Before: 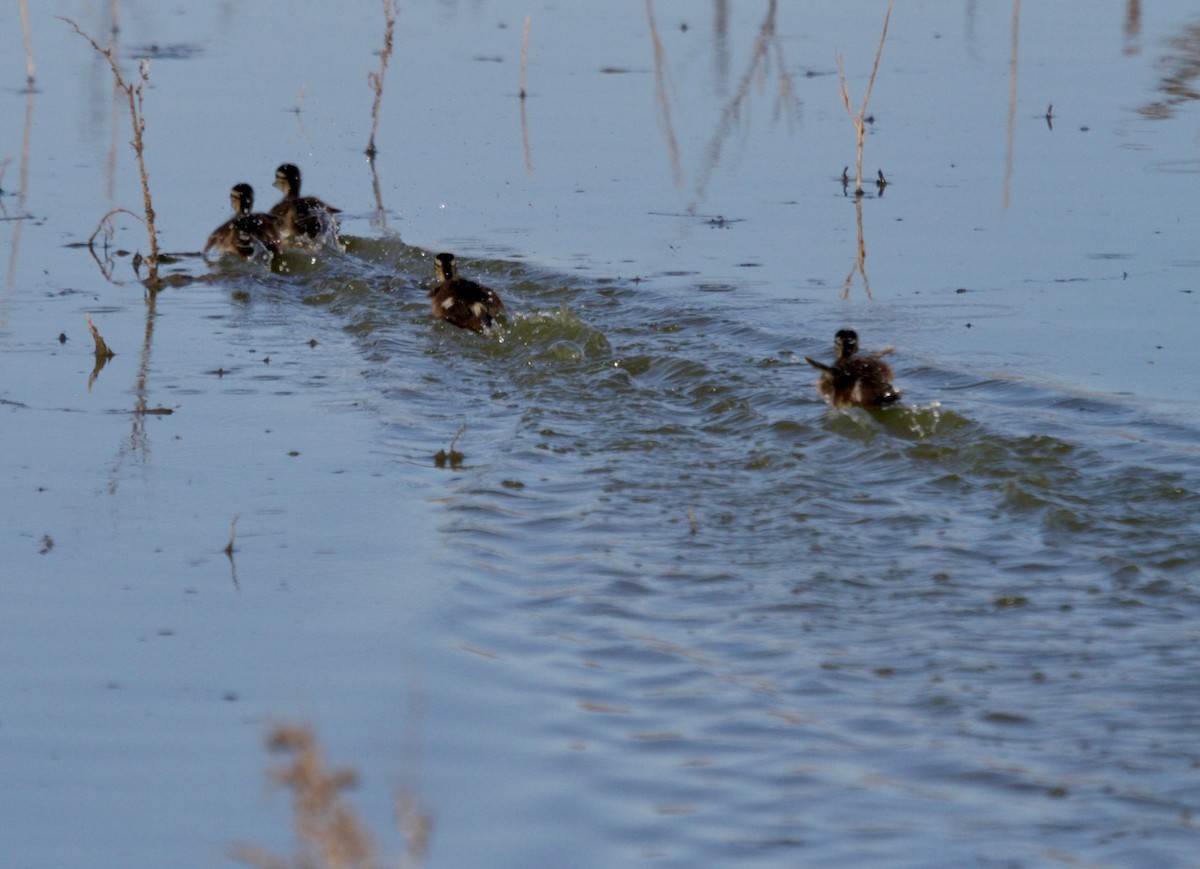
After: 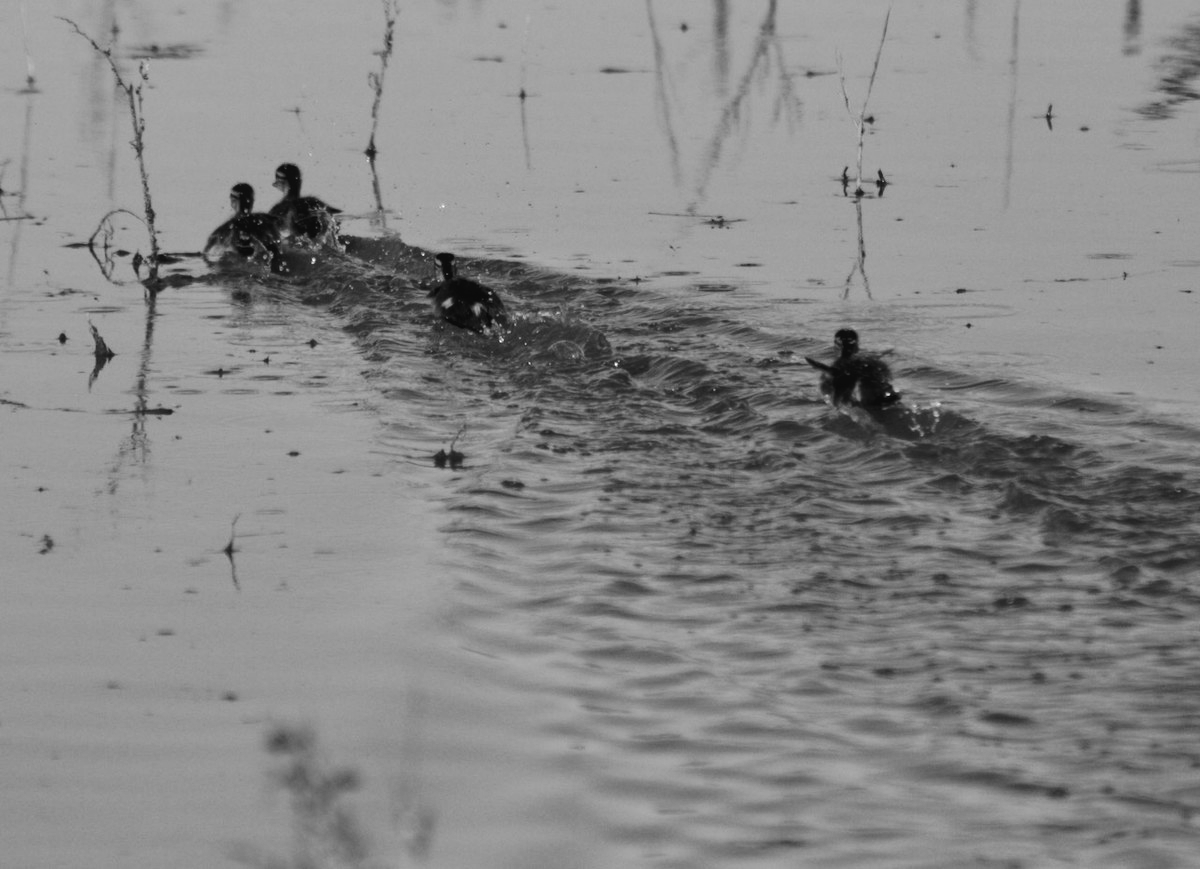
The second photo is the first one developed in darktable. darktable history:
monochrome: a 16.01, b -2.65, highlights 0.52
white balance: red 1.042, blue 1.17
local contrast: highlights 100%, shadows 100%, detail 120%, midtone range 0.2
tone curve: curves: ch0 [(0, 0) (0.003, 0.007) (0.011, 0.008) (0.025, 0.007) (0.044, 0.009) (0.069, 0.012) (0.1, 0.02) (0.136, 0.035) (0.177, 0.06) (0.224, 0.104) (0.277, 0.16) (0.335, 0.228) (0.399, 0.308) (0.468, 0.418) (0.543, 0.525) (0.623, 0.635) (0.709, 0.723) (0.801, 0.802) (0.898, 0.889) (1, 1)], preserve colors none
exposure: black level correction -0.023, exposure -0.039 EV, compensate highlight preservation false
